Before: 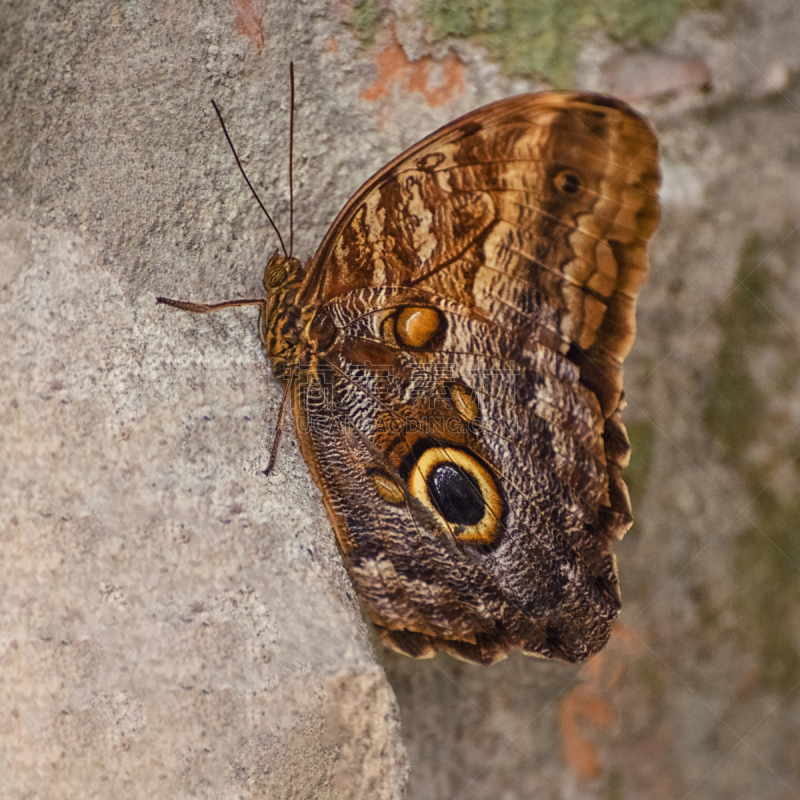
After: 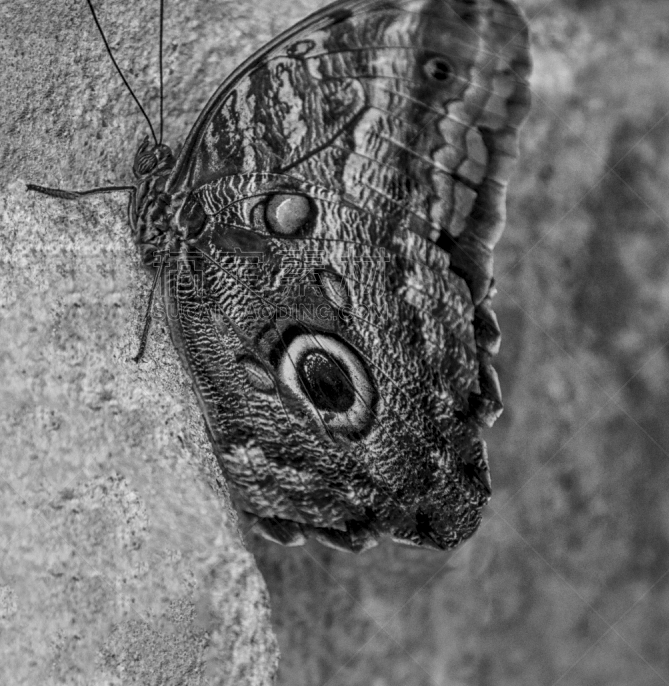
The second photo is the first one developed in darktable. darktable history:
local contrast: highlights 61%, detail 143%, midtone range 0.428
crop: left 16.315%, top 14.246%
monochrome: a 26.22, b 42.67, size 0.8
